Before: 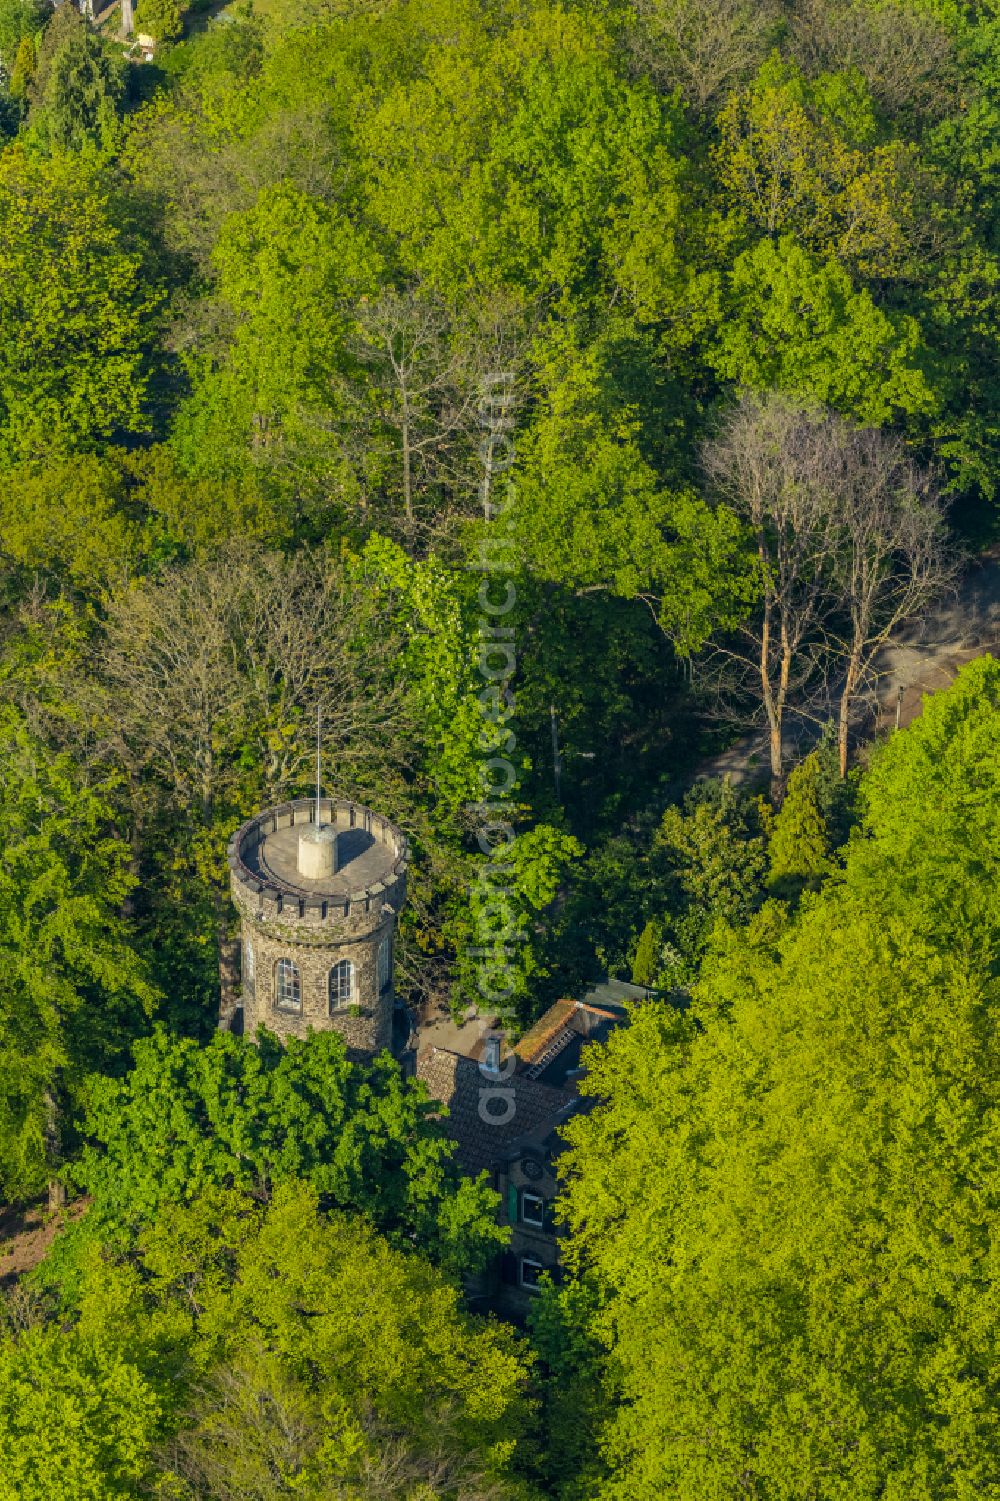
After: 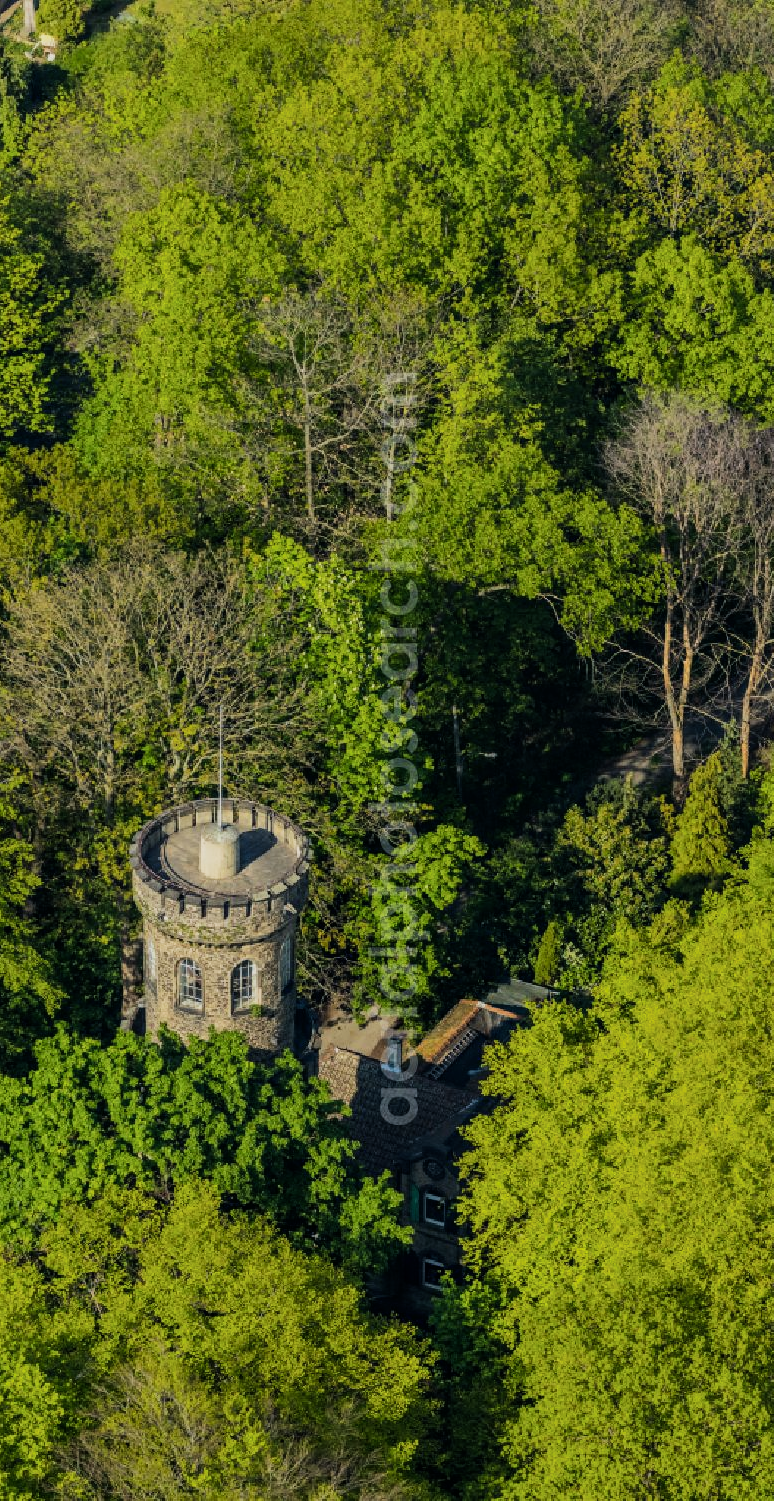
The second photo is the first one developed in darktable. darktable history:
crop: left 9.88%, right 12.664%
filmic rgb: black relative exposure -7.5 EV, white relative exposure 5 EV, hardness 3.31, contrast 1.3, contrast in shadows safe
